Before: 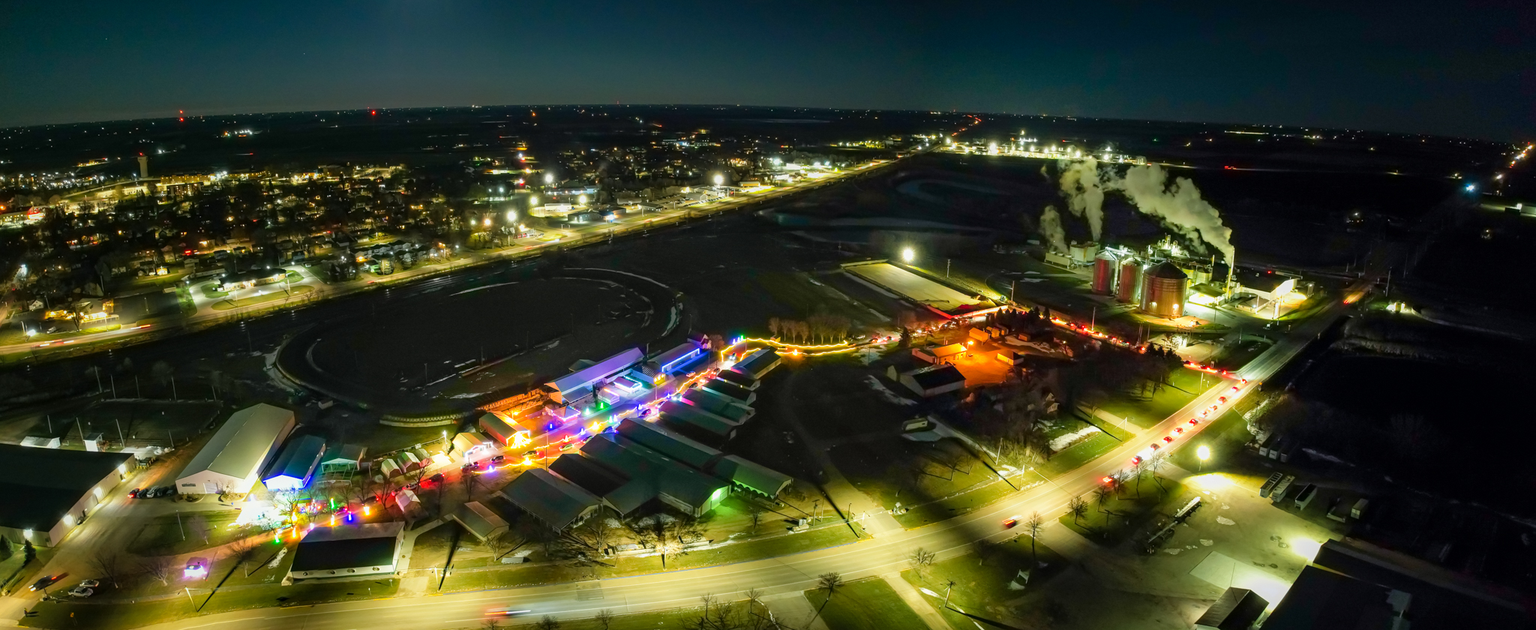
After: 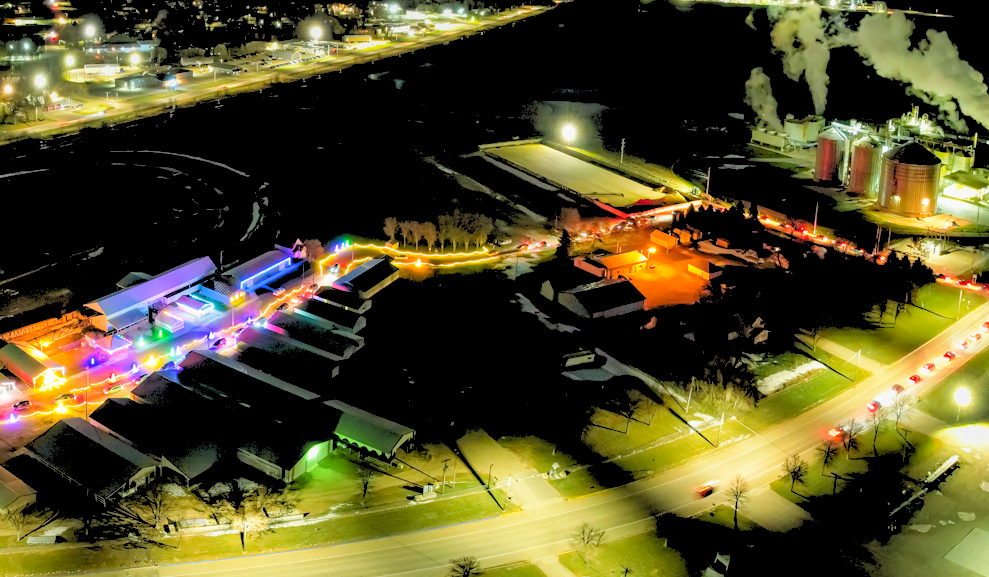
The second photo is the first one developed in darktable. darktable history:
shadows and highlights: shadows 25, highlights -25
exposure: compensate highlight preservation false
crop: left 31.379%, top 24.658%, right 20.326%, bottom 6.628%
rgb levels: levels [[0.027, 0.429, 0.996], [0, 0.5, 1], [0, 0.5, 1]]
